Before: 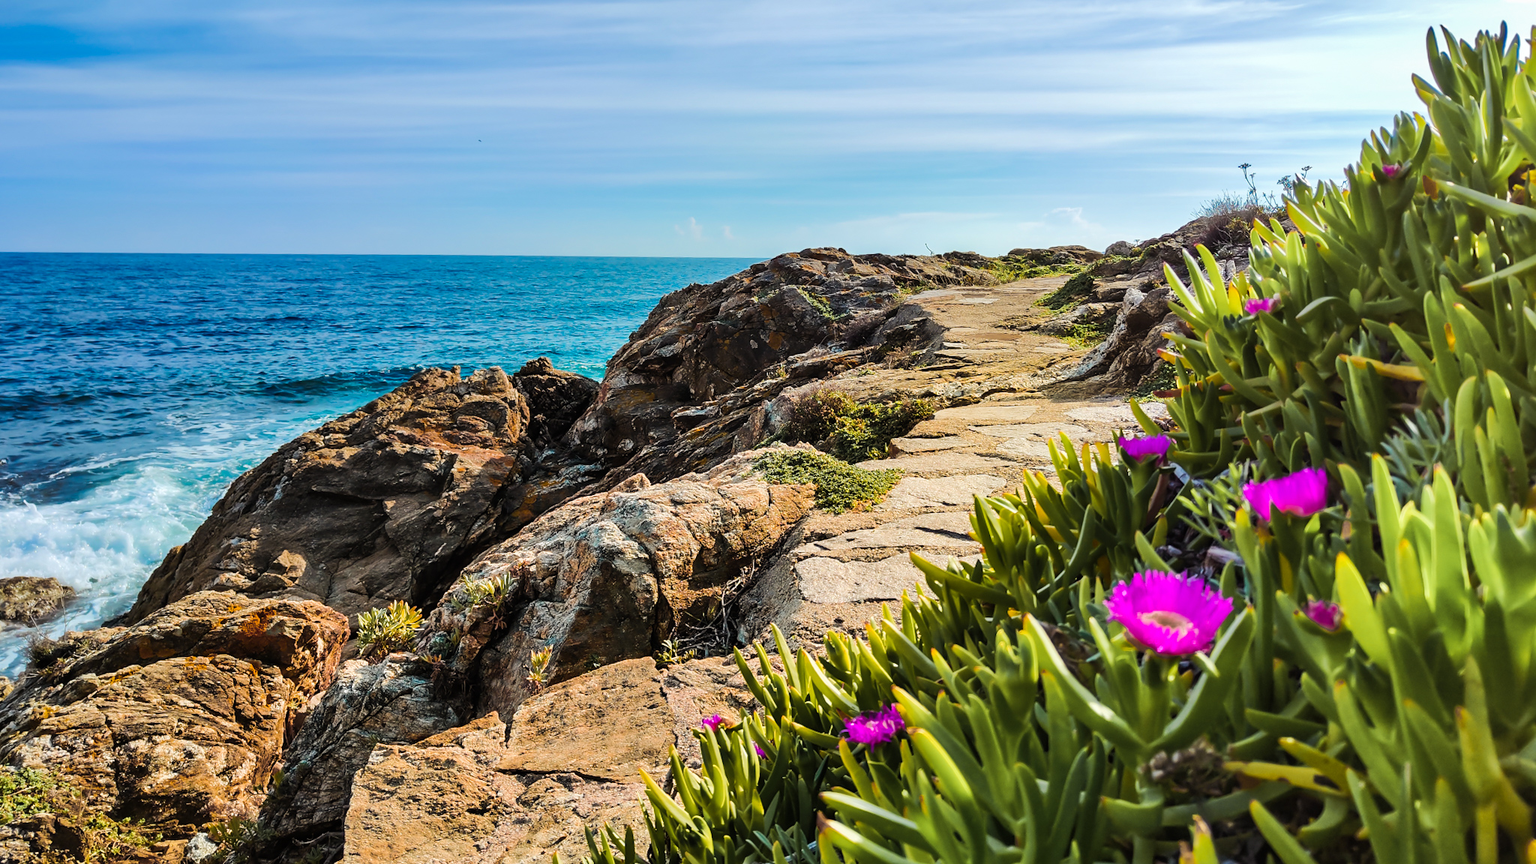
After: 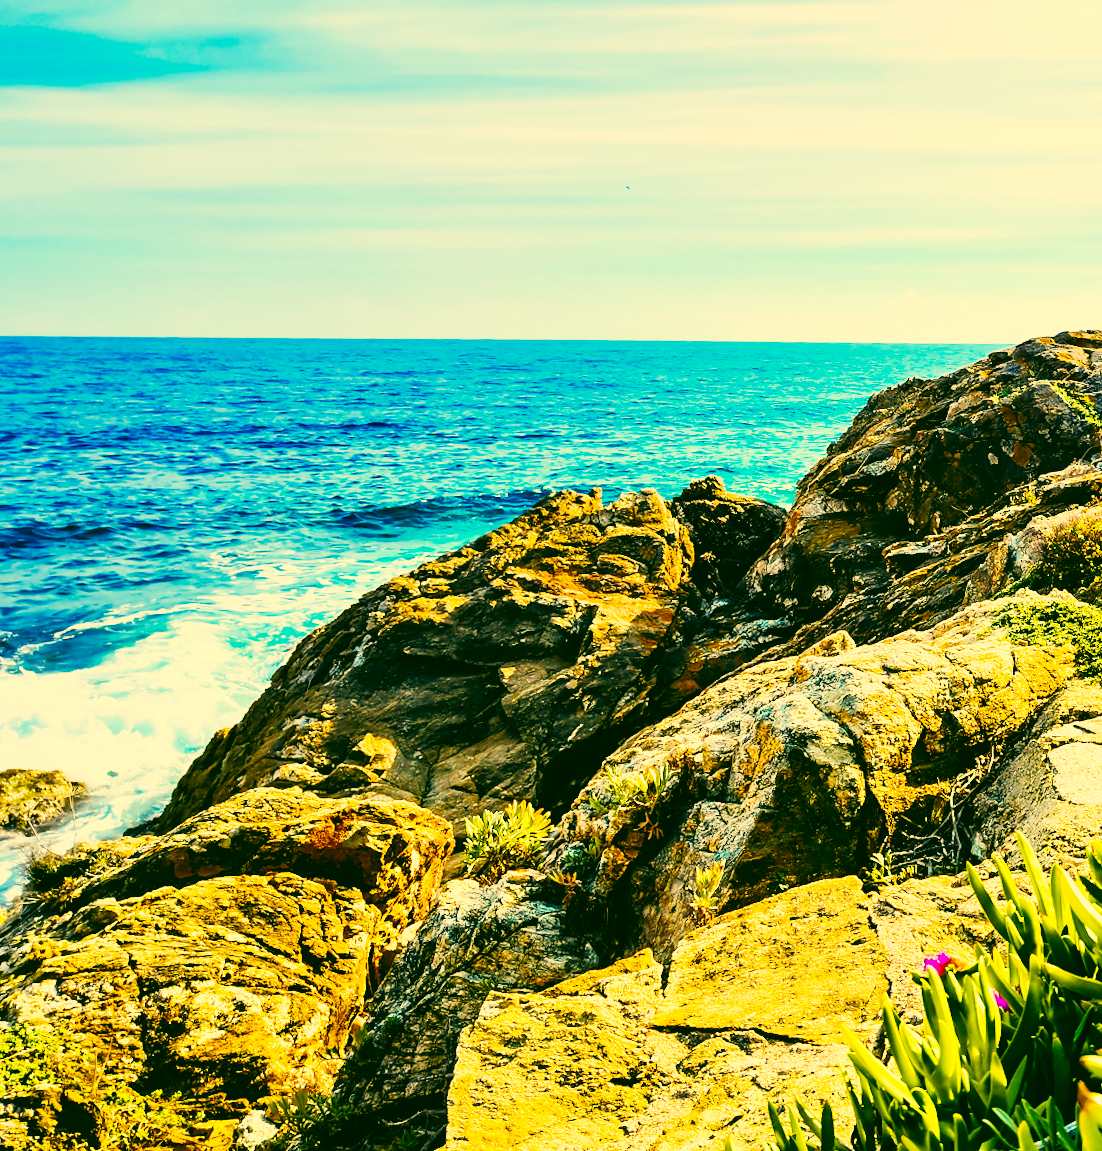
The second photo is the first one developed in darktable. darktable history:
crop: left 0.587%, right 45.588%, bottom 0.086%
color correction: highlights a* 5.62, highlights b* 33.57, shadows a* -25.86, shadows b* 4.02
base curve: curves: ch0 [(0, 0.003) (0.001, 0.002) (0.006, 0.004) (0.02, 0.022) (0.048, 0.086) (0.094, 0.234) (0.162, 0.431) (0.258, 0.629) (0.385, 0.8) (0.548, 0.918) (0.751, 0.988) (1, 1)], preserve colors none
color balance rgb: linear chroma grading › global chroma 15%, perceptual saturation grading › global saturation 30%
